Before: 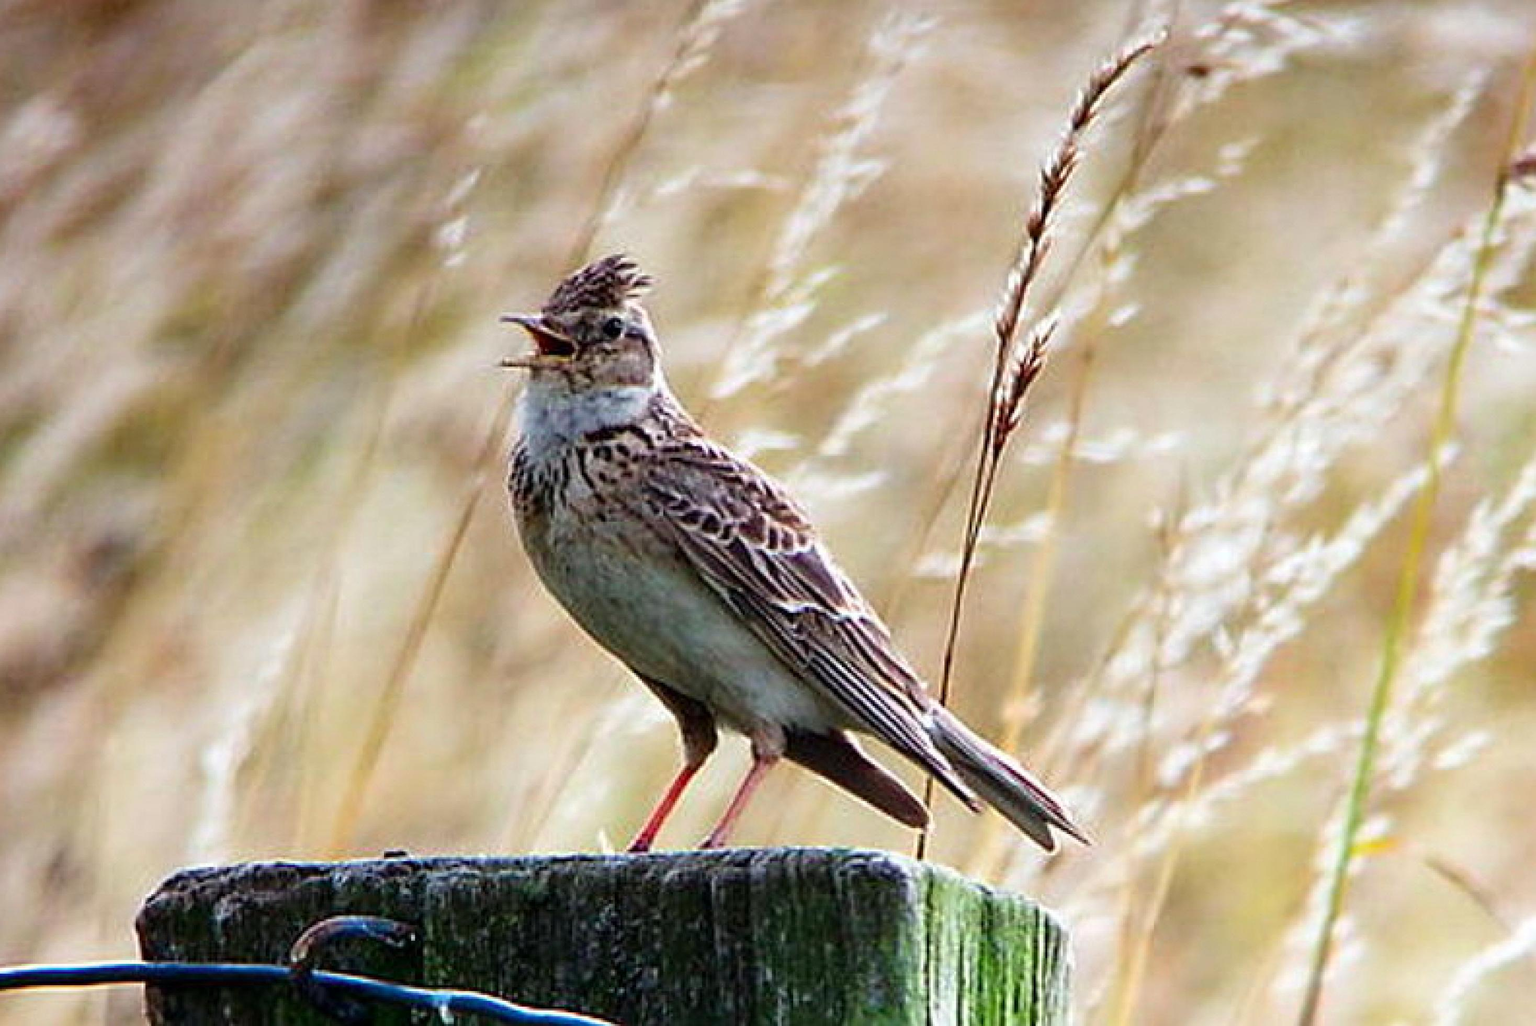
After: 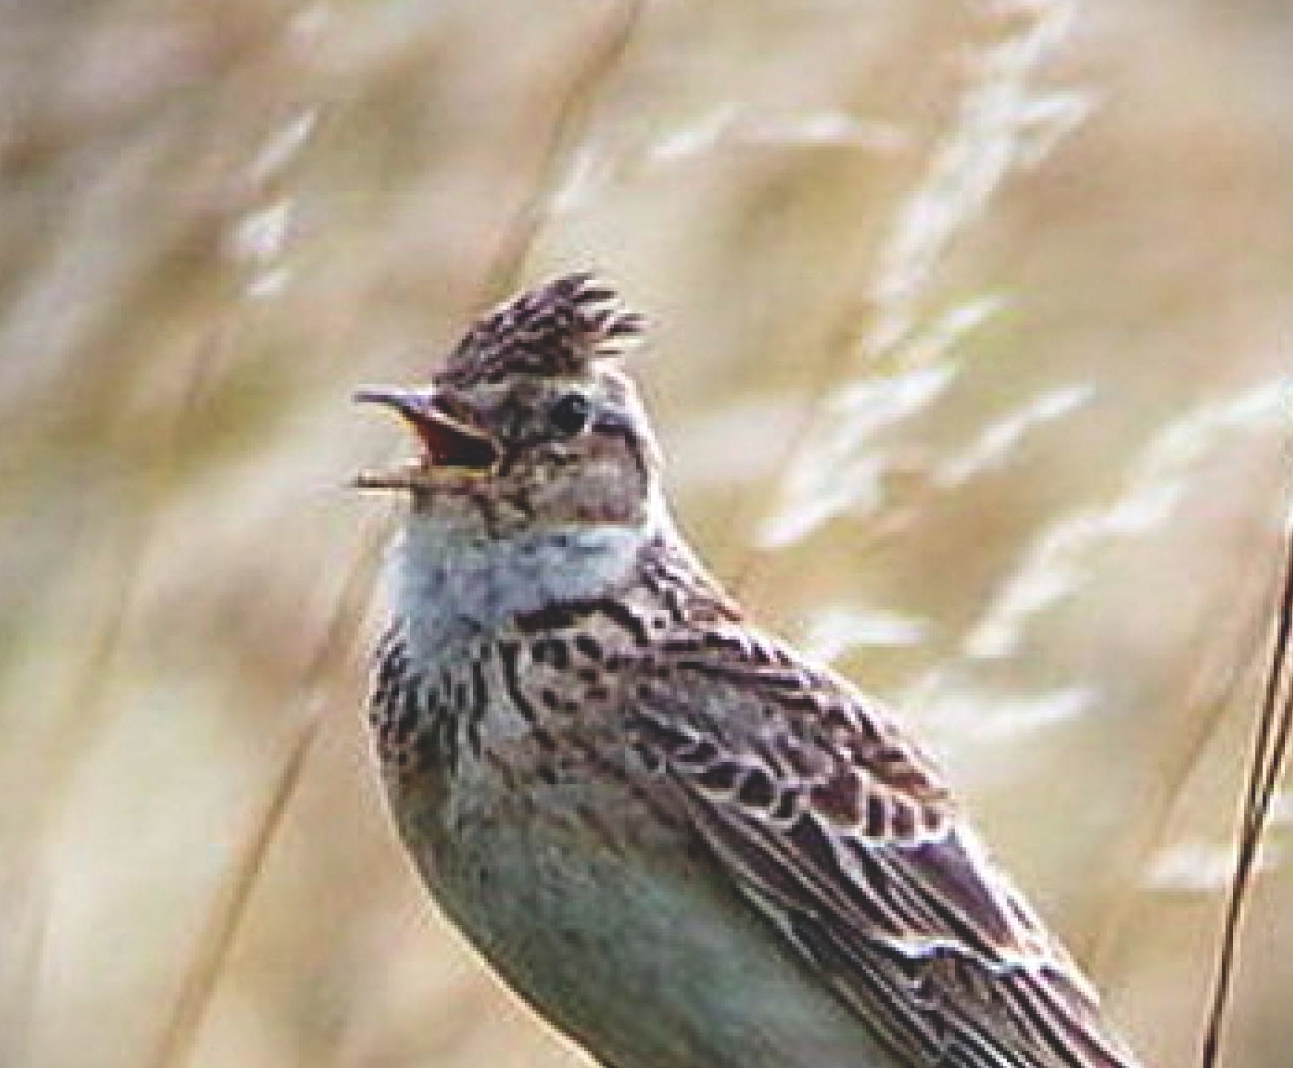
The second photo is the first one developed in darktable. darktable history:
color balance rgb: global offset › luminance 1.996%, linear chroma grading › shadows -2.487%, linear chroma grading › highlights -13.985%, linear chroma grading › global chroma -9.677%, linear chroma grading › mid-tones -9.727%, perceptual saturation grading › global saturation 25.267%
vignetting: fall-off start 100.84%, dithering 8-bit output
crop: left 20.514%, top 10.878%, right 35.434%, bottom 34.64%
